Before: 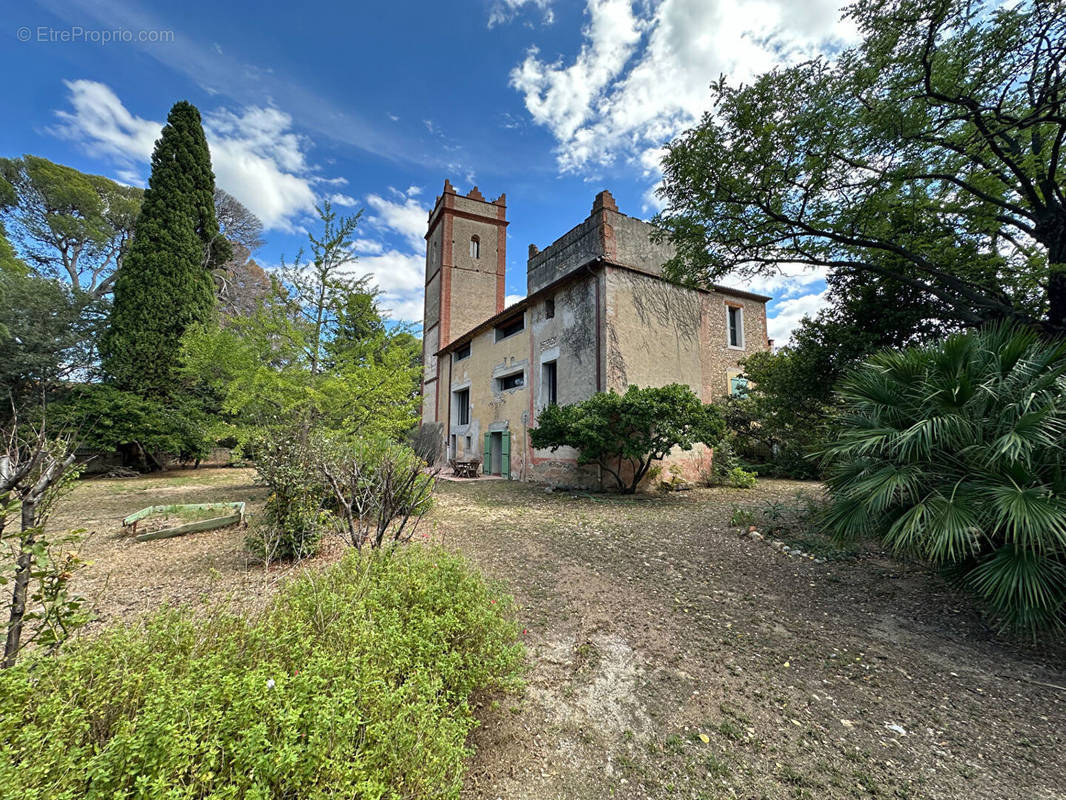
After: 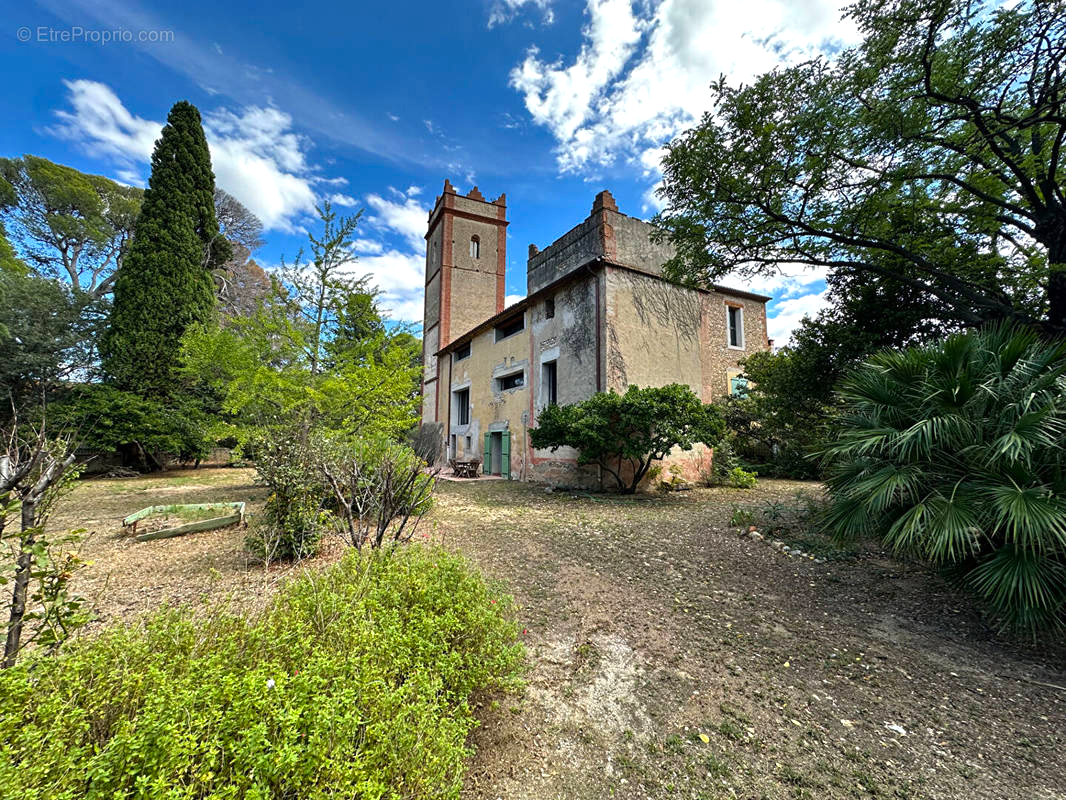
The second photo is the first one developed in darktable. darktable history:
color balance rgb: linear chroma grading › global chroma 14.362%, perceptual saturation grading › global saturation 0.544%, global vibrance 6.546%, contrast 12.715%, saturation formula JzAzBz (2021)
color zones: curves: ch1 [(0, 0.513) (0.143, 0.524) (0.286, 0.511) (0.429, 0.506) (0.571, 0.503) (0.714, 0.503) (0.857, 0.508) (1, 0.513)]
